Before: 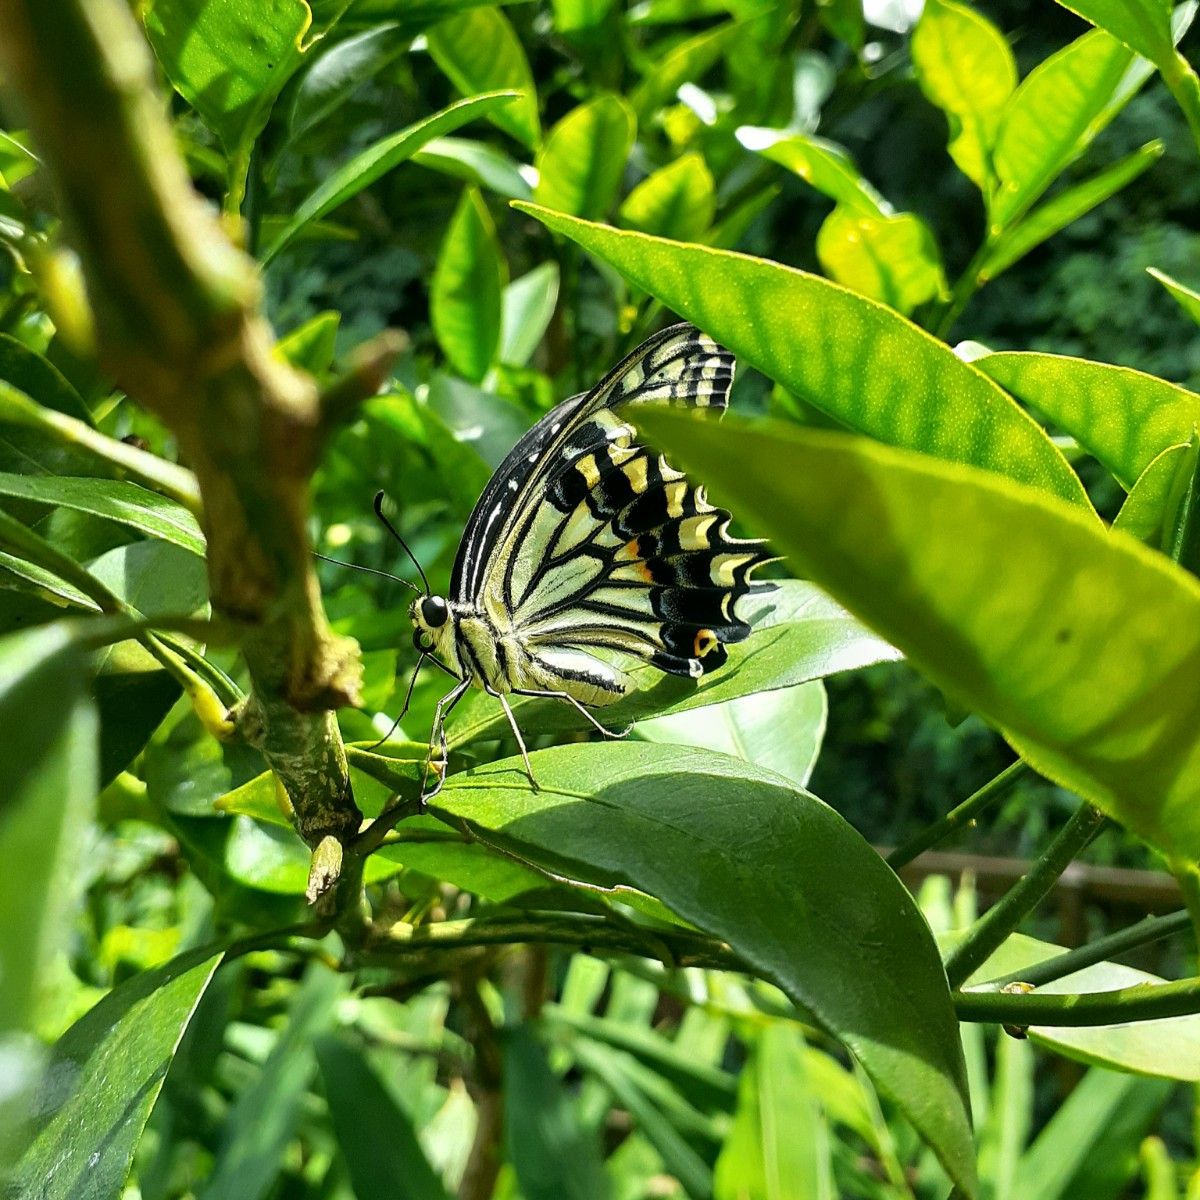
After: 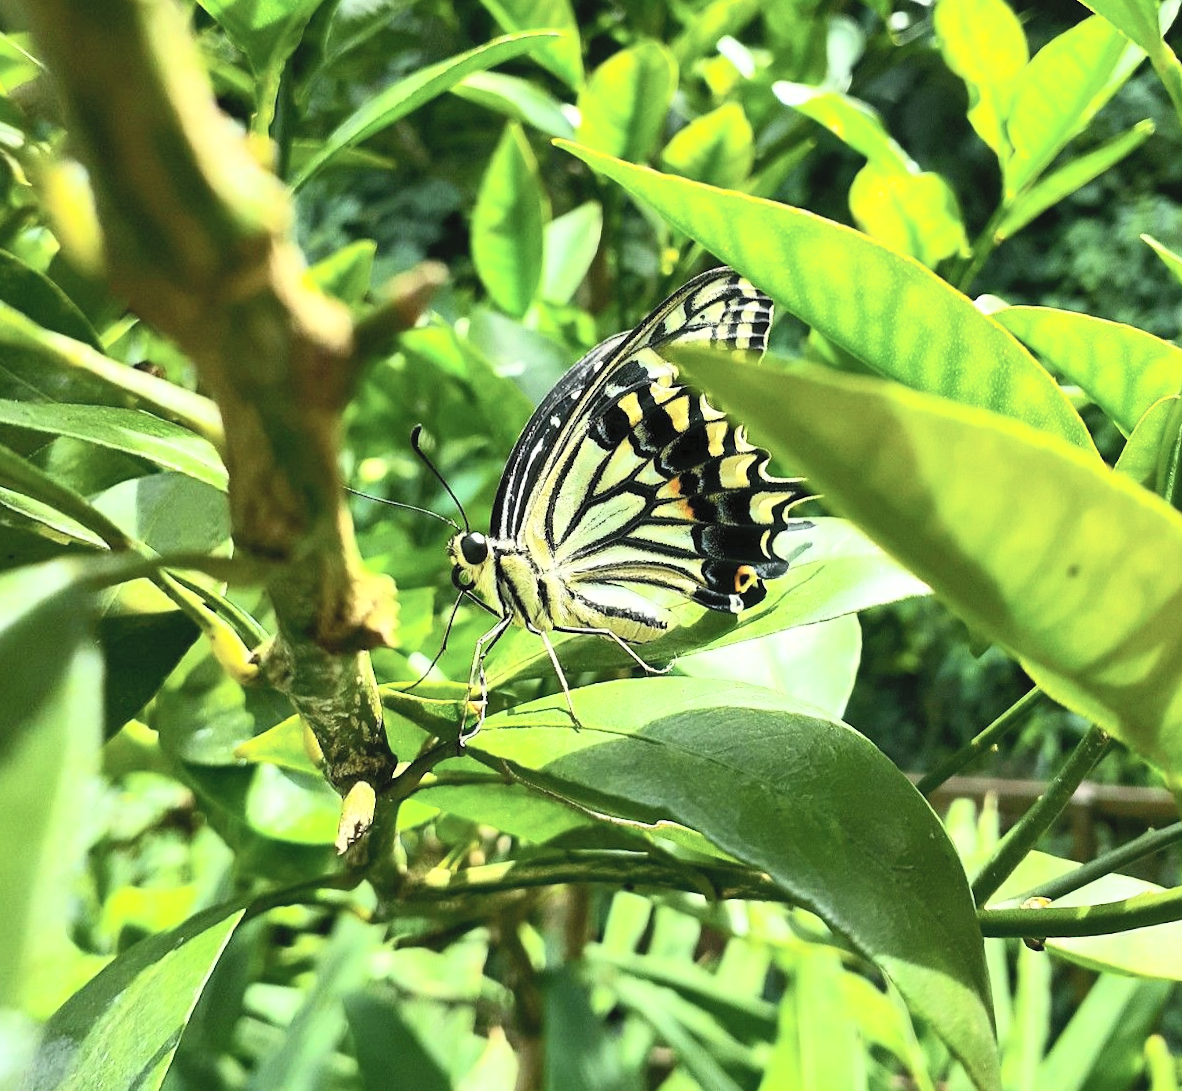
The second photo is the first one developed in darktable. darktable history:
contrast brightness saturation: contrast 0.39, brightness 0.53
rotate and perspective: rotation -0.013°, lens shift (vertical) -0.027, lens shift (horizontal) 0.178, crop left 0.016, crop right 0.989, crop top 0.082, crop bottom 0.918
